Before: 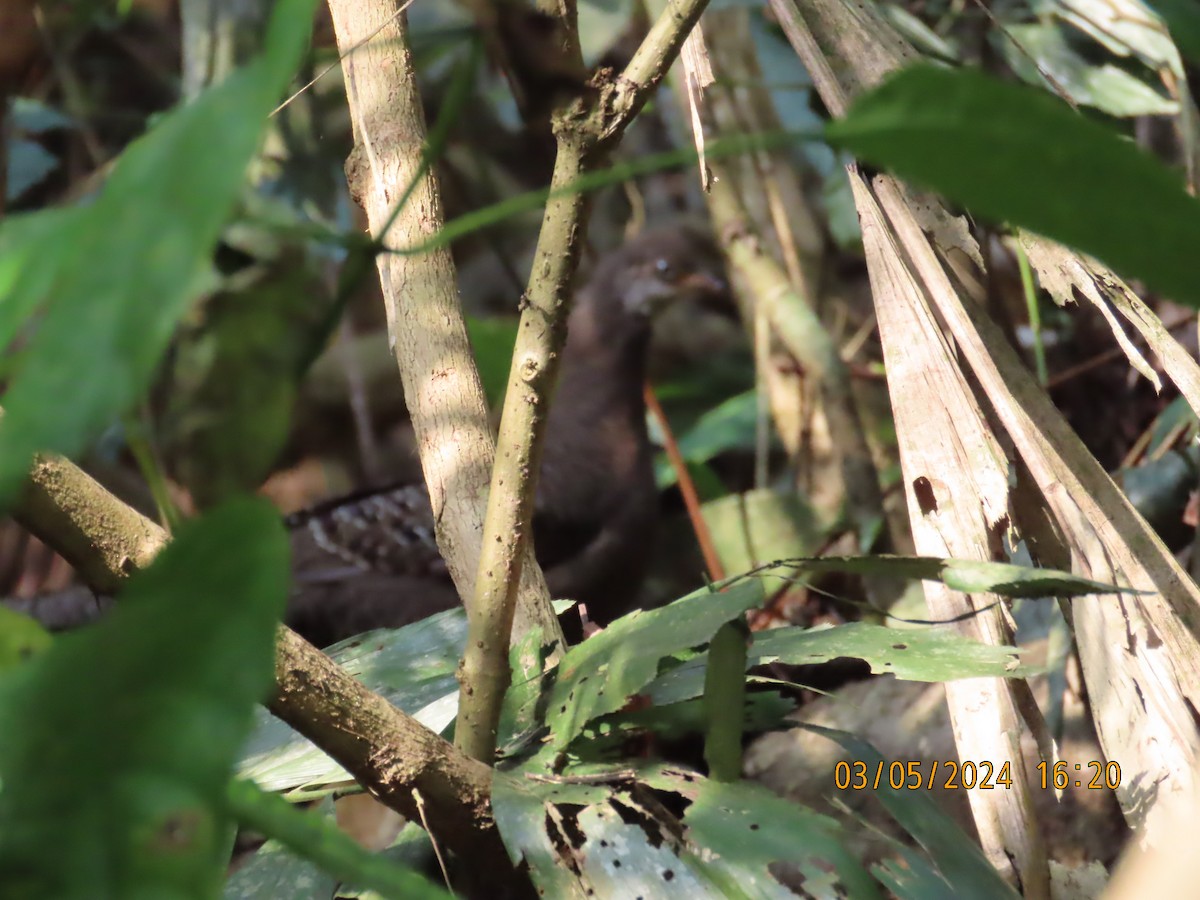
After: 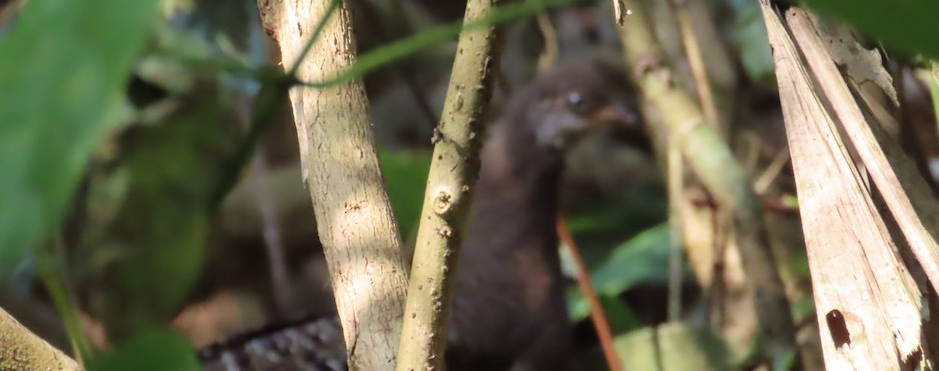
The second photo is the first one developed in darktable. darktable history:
crop: left 7.257%, top 18.604%, right 14.433%, bottom 40.106%
